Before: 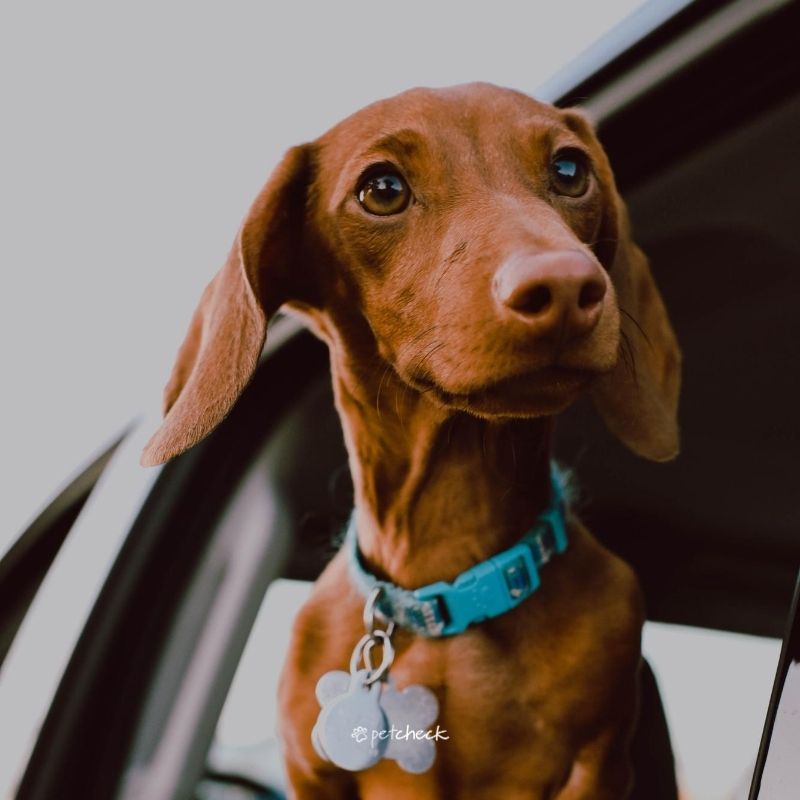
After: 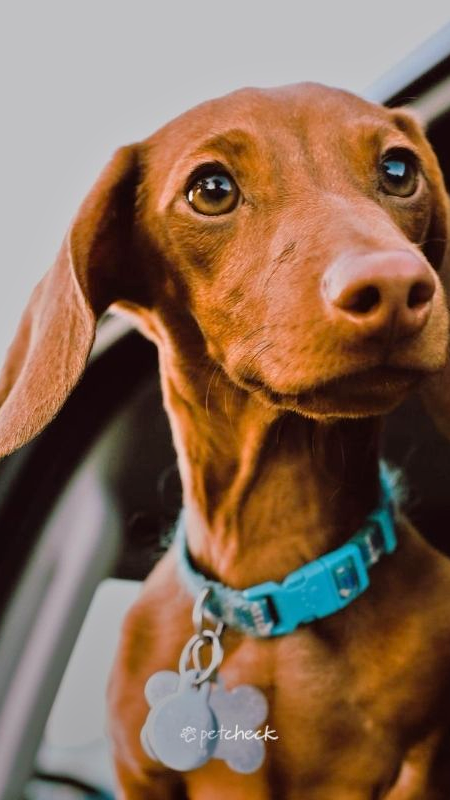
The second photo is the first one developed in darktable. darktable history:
crop: left 21.496%, right 22.254%
graduated density: rotation -180°, offset 27.42
tone equalizer: -7 EV 0.15 EV, -6 EV 0.6 EV, -5 EV 1.15 EV, -4 EV 1.33 EV, -3 EV 1.15 EV, -2 EV 0.6 EV, -1 EV 0.15 EV, mask exposure compensation -0.5 EV
